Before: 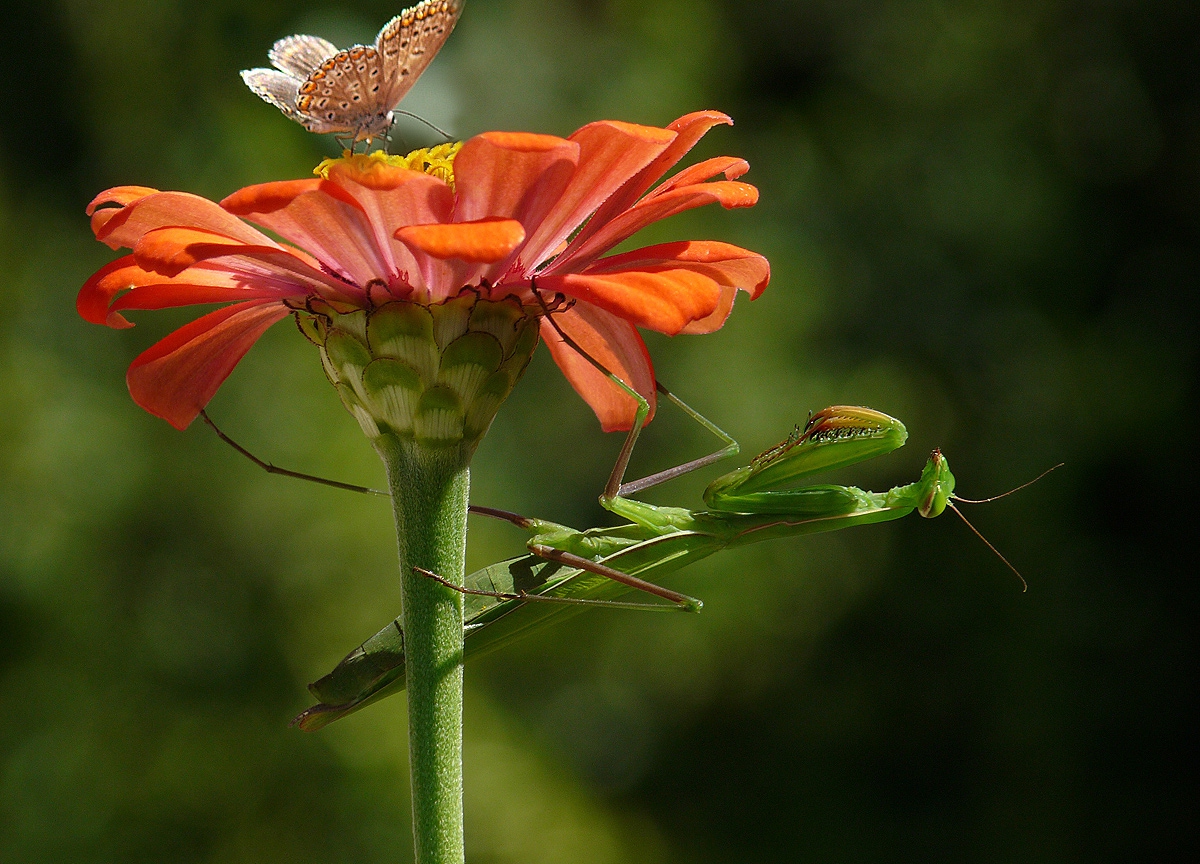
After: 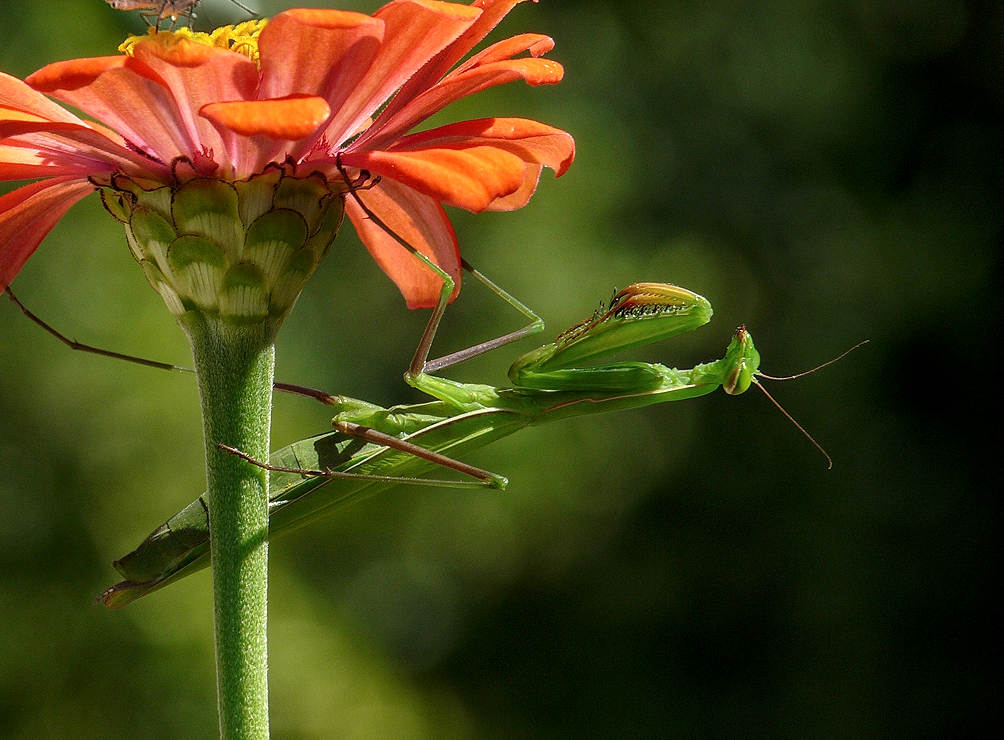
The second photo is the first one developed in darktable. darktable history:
local contrast: on, module defaults
crop: left 16.315%, top 14.246%
exposure: exposure 0.2 EV, compensate highlight preservation false
